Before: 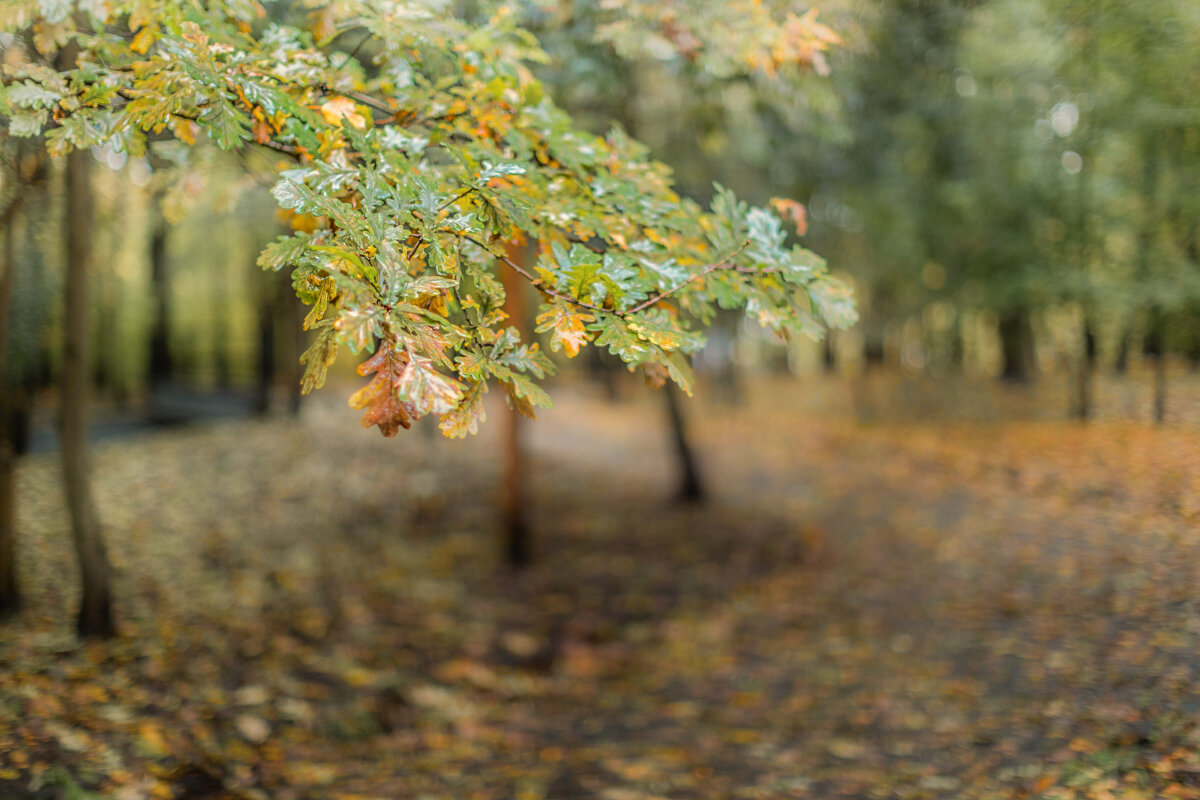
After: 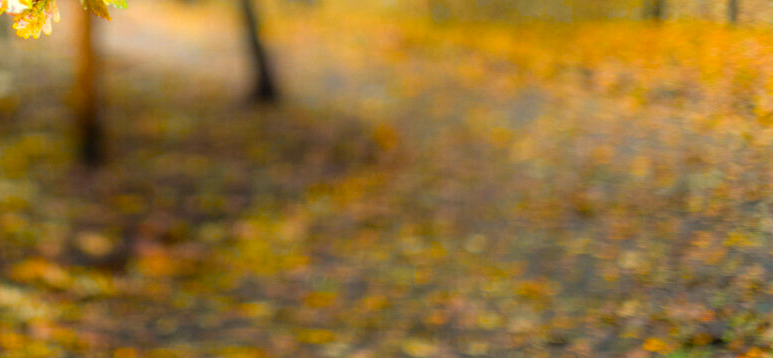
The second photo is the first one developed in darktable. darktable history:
color balance rgb: linear chroma grading › global chroma 15%, perceptual saturation grading › global saturation 30%
crop and rotate: left 35.509%, top 50.238%, bottom 4.934%
exposure: exposure 0.556 EV, compensate highlight preservation false
